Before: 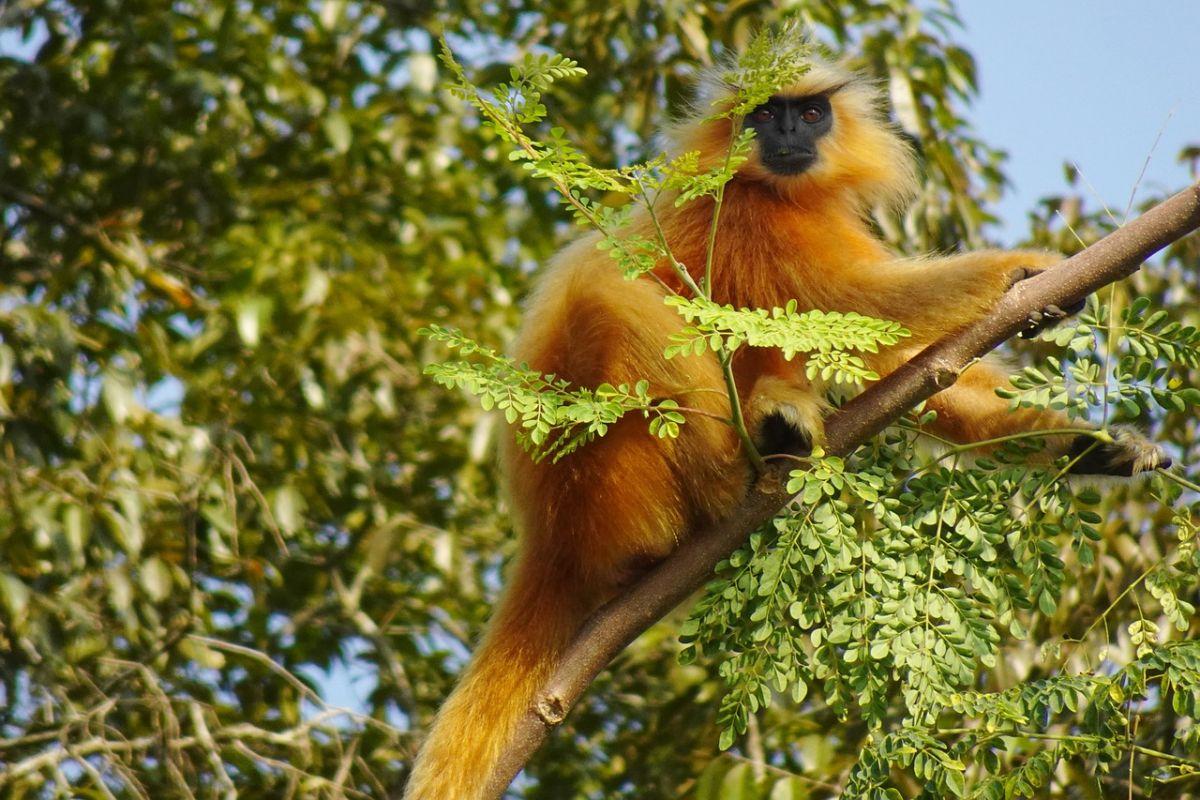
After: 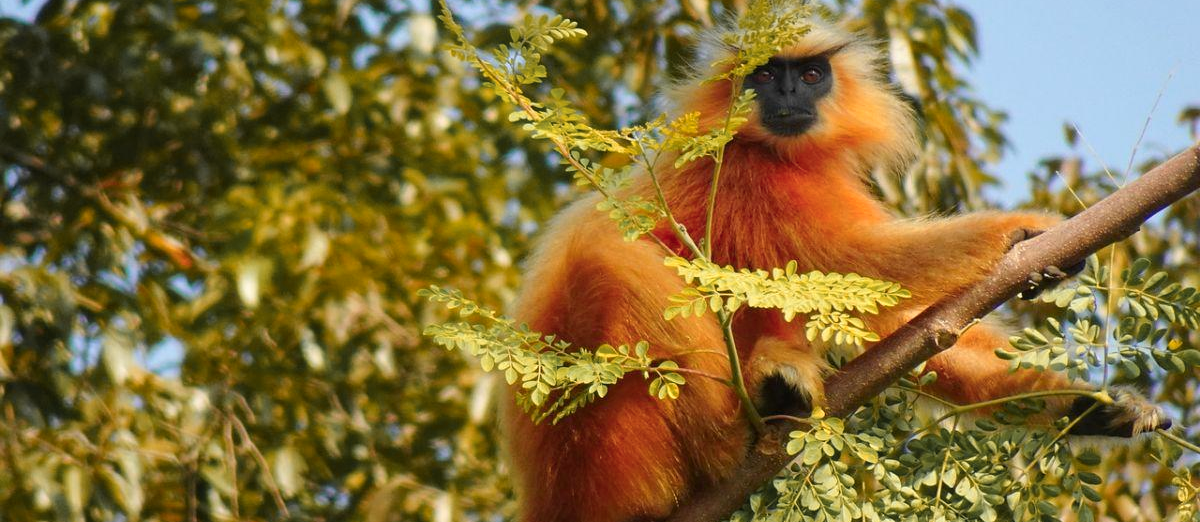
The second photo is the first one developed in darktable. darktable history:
crop and rotate: top 4.944%, bottom 29.76%
color zones: curves: ch1 [(0.263, 0.53) (0.376, 0.287) (0.487, 0.512) (0.748, 0.547) (1, 0.513)]; ch2 [(0.262, 0.45) (0.751, 0.477)]
